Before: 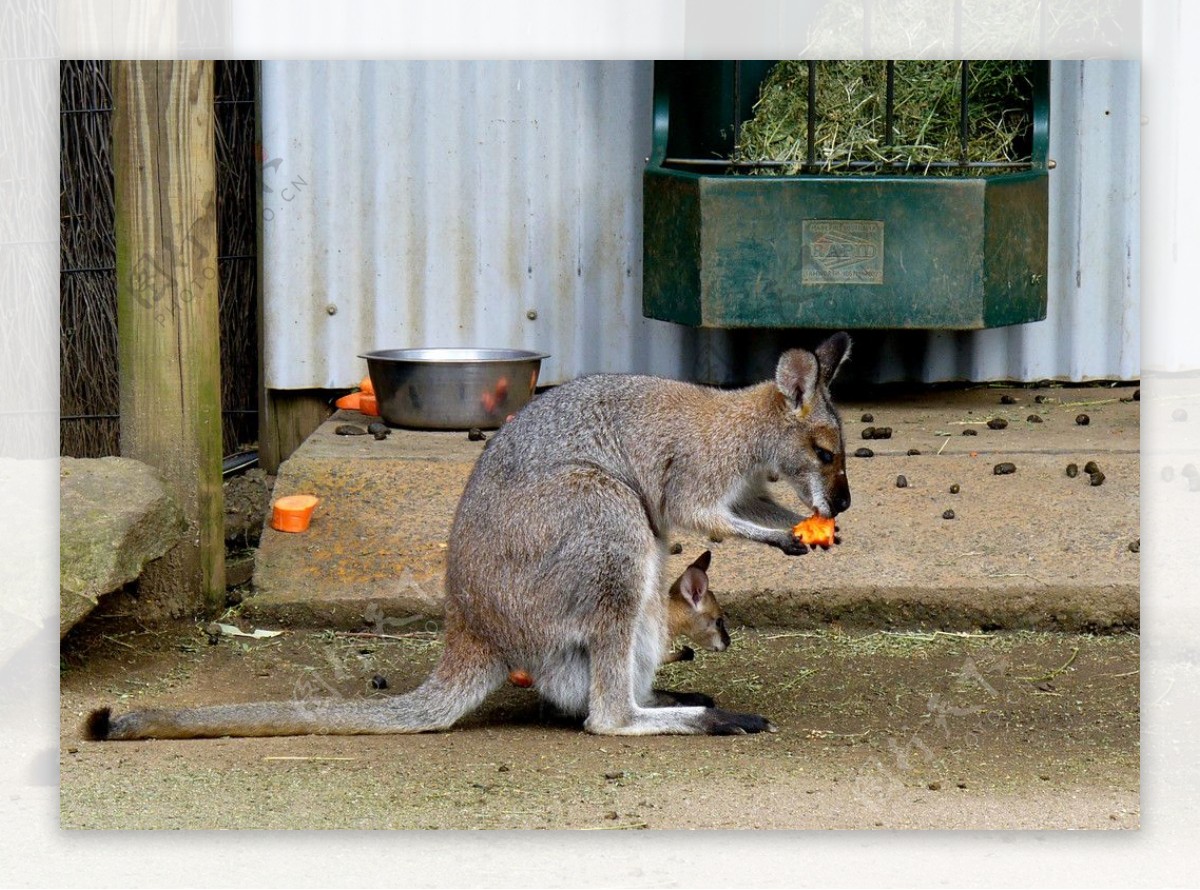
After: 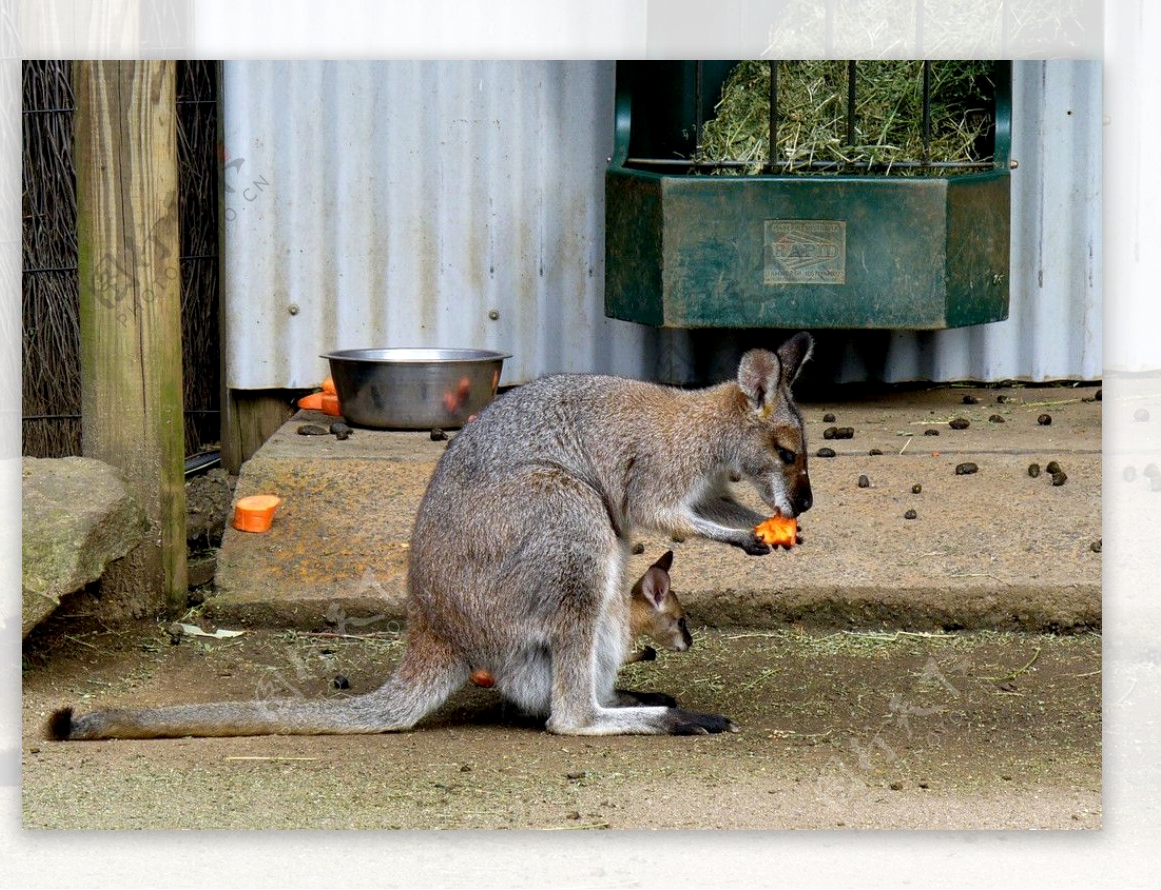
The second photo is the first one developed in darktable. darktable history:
local contrast: highlights 100%, shadows 100%, detail 120%, midtone range 0.2
crop and rotate: left 3.238%
